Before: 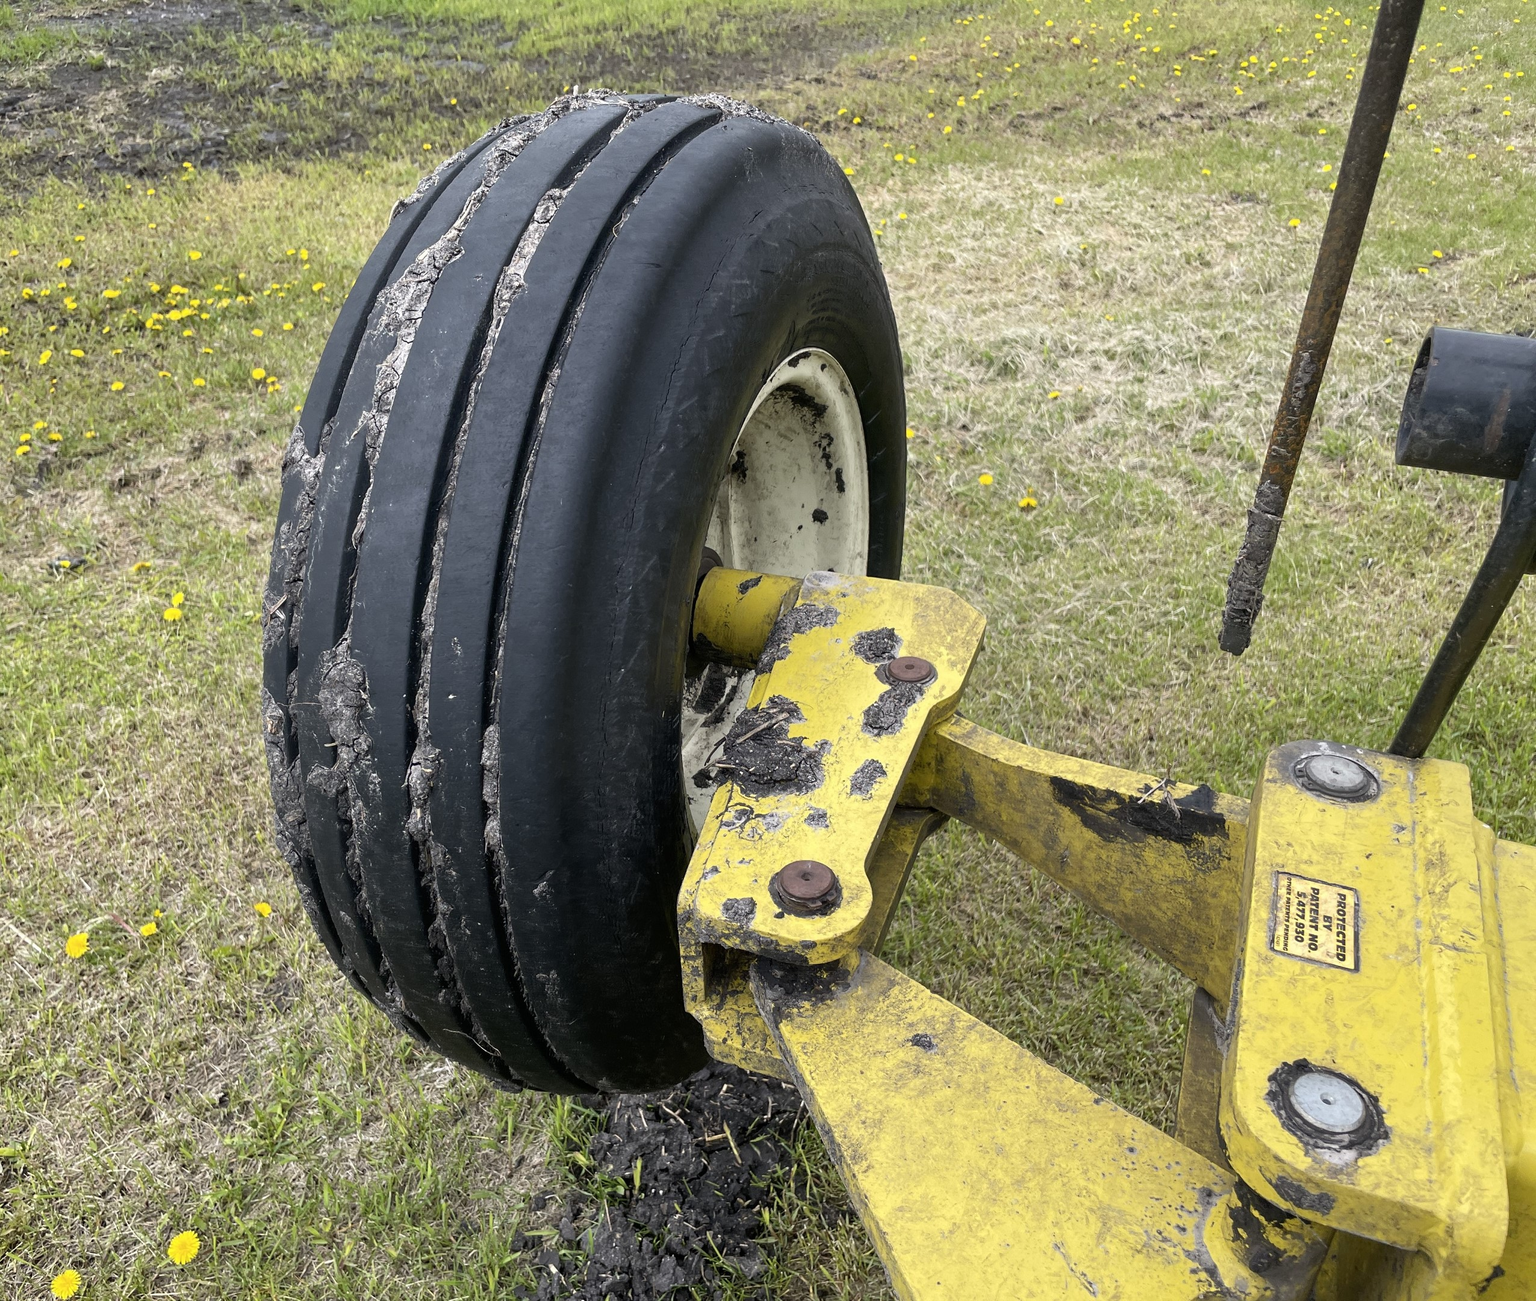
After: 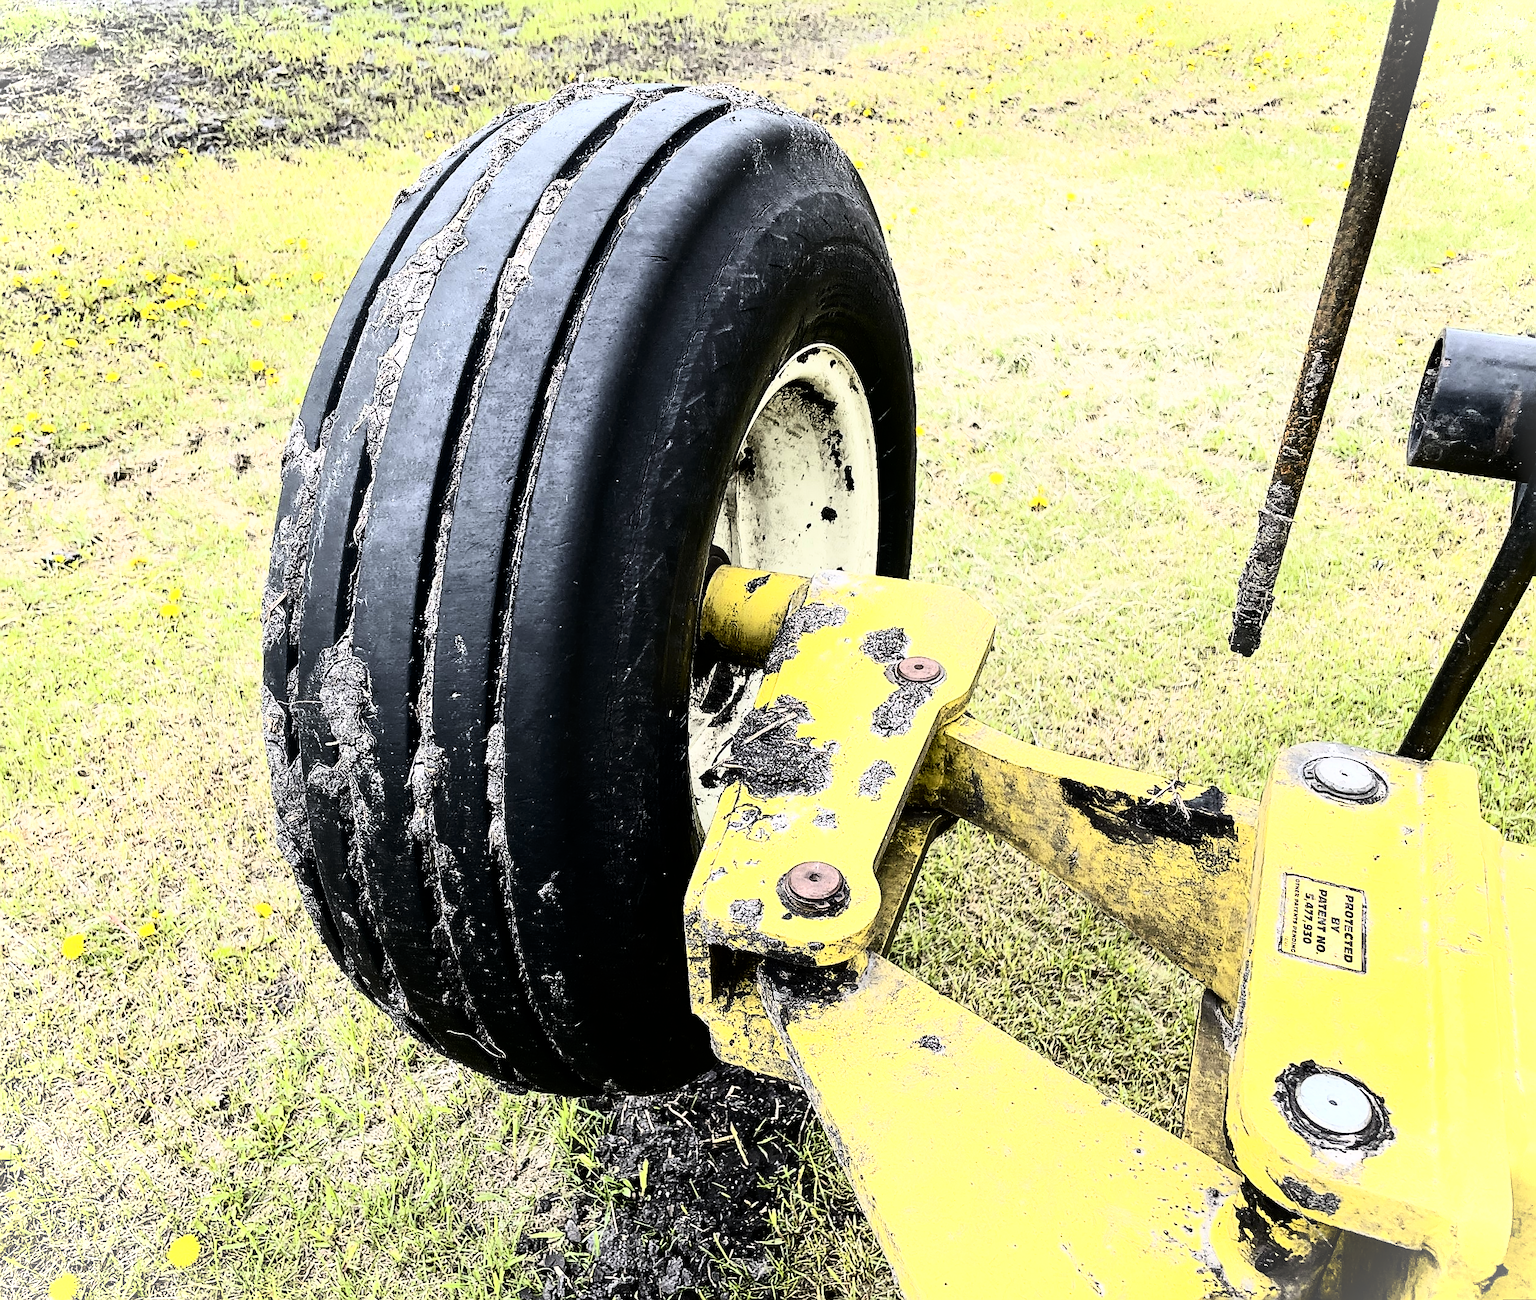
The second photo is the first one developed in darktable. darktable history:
rotate and perspective: rotation 0.174°, lens shift (vertical) 0.013, lens shift (horizontal) 0.019, shear 0.001, automatic cropping original format, crop left 0.007, crop right 0.991, crop top 0.016, crop bottom 0.997
sharpen: radius 1.4, amount 1.25, threshold 0.7
rgb curve: curves: ch0 [(0, 0) (0.21, 0.15) (0.24, 0.21) (0.5, 0.75) (0.75, 0.96) (0.89, 0.99) (1, 1)]; ch1 [(0, 0.02) (0.21, 0.13) (0.25, 0.2) (0.5, 0.67) (0.75, 0.9) (0.89, 0.97) (1, 1)]; ch2 [(0, 0.02) (0.21, 0.13) (0.25, 0.2) (0.5, 0.67) (0.75, 0.9) (0.89, 0.97) (1, 1)], compensate middle gray true
vignetting: fall-off start 100%, brightness 0.3, saturation 0
contrast brightness saturation: contrast 0.28
